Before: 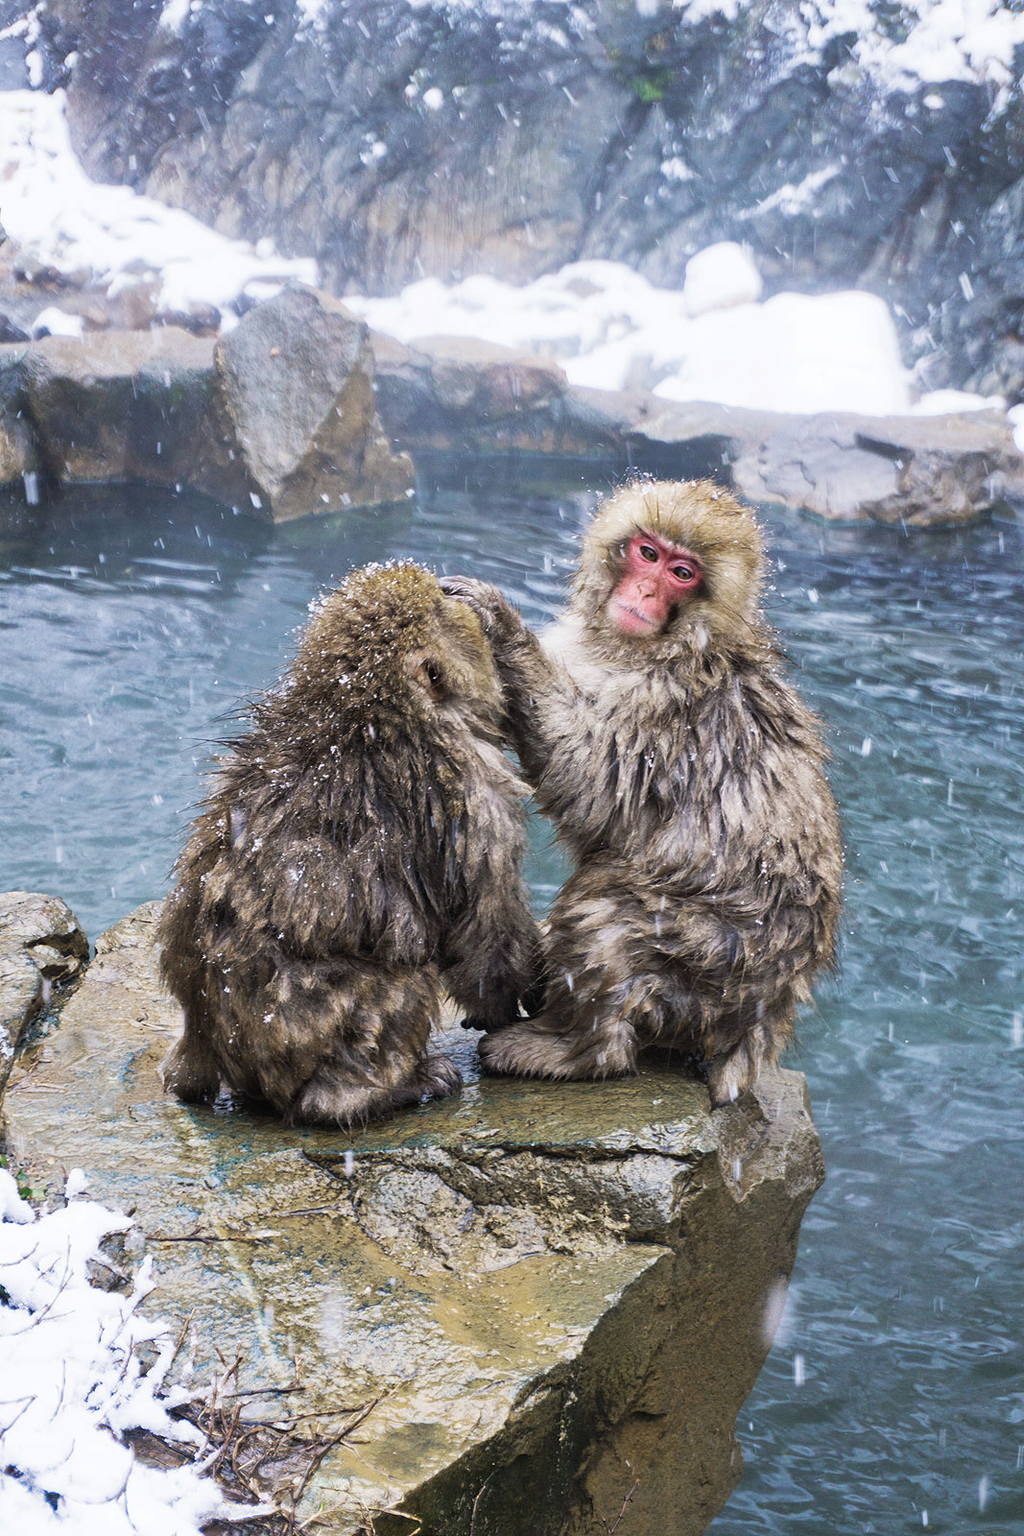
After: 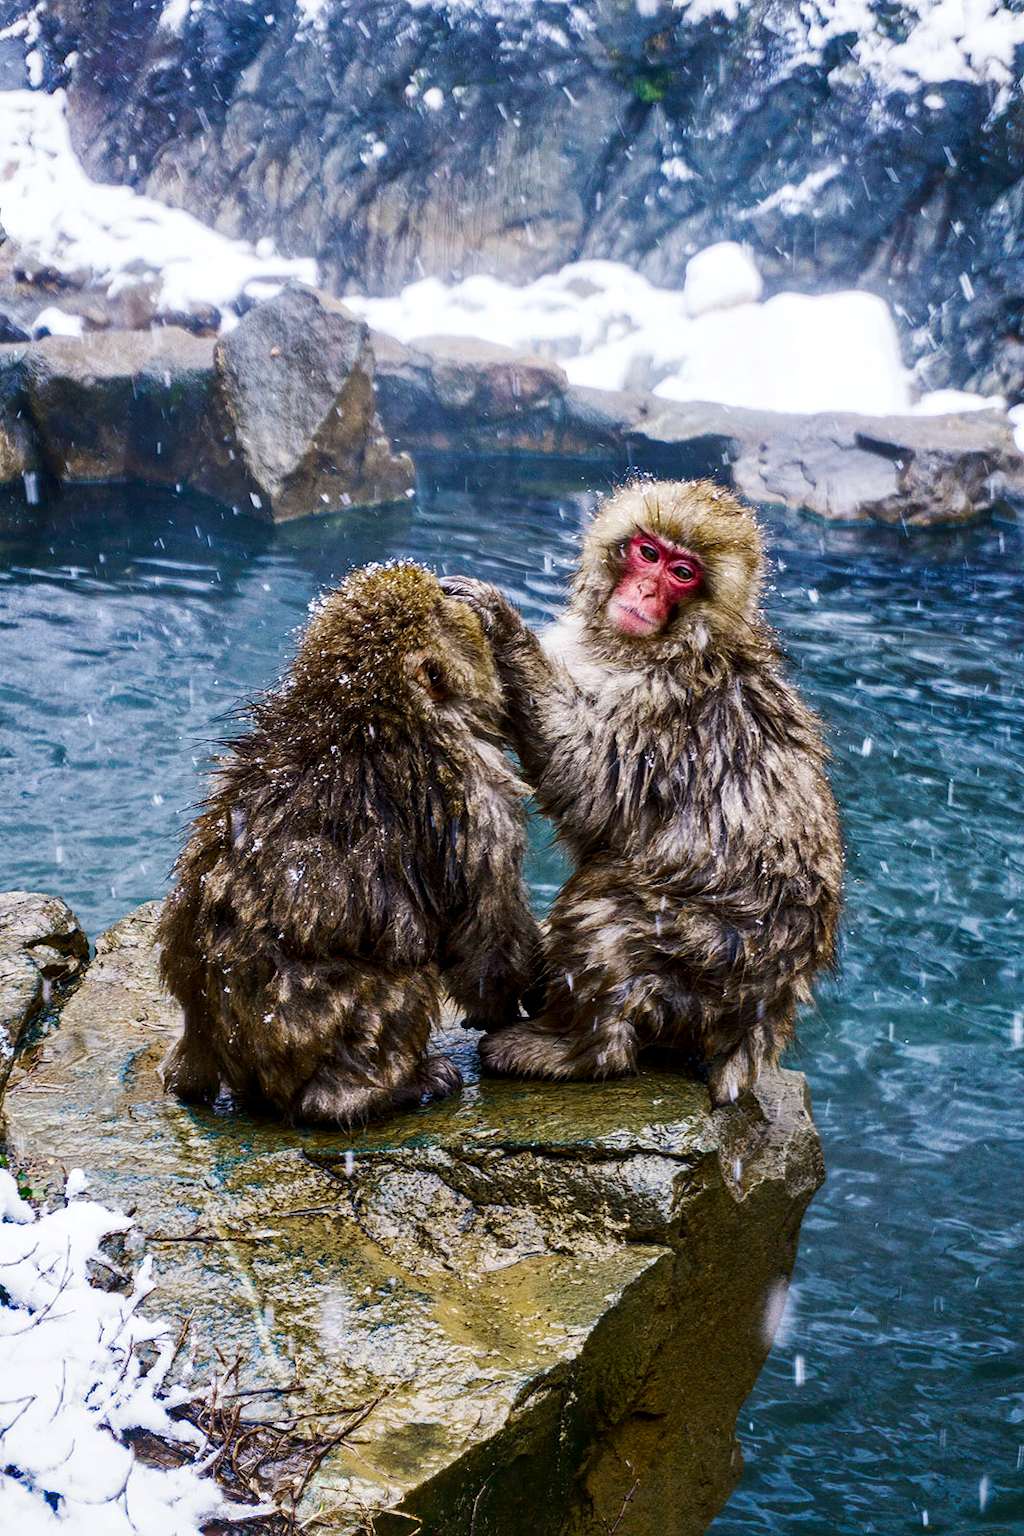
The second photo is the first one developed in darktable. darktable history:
contrast brightness saturation: contrast 0.132, brightness -0.223, saturation 0.149
tone curve: curves: ch0 [(0, 0) (0.003, 0.003) (0.011, 0.011) (0.025, 0.024) (0.044, 0.043) (0.069, 0.068) (0.1, 0.097) (0.136, 0.133) (0.177, 0.173) (0.224, 0.219) (0.277, 0.27) (0.335, 0.327) (0.399, 0.39) (0.468, 0.457) (0.543, 0.545) (0.623, 0.625) (0.709, 0.71) (0.801, 0.801) (0.898, 0.898) (1, 1)], preserve colors none
local contrast: on, module defaults
color balance rgb: shadows lift › chroma 0.924%, shadows lift › hue 113.69°, perceptual saturation grading › global saturation 26.414%, perceptual saturation grading › highlights -28.051%, perceptual saturation grading › mid-tones 15.877%, perceptual saturation grading › shadows 33.007%, global vibrance 9.2%
